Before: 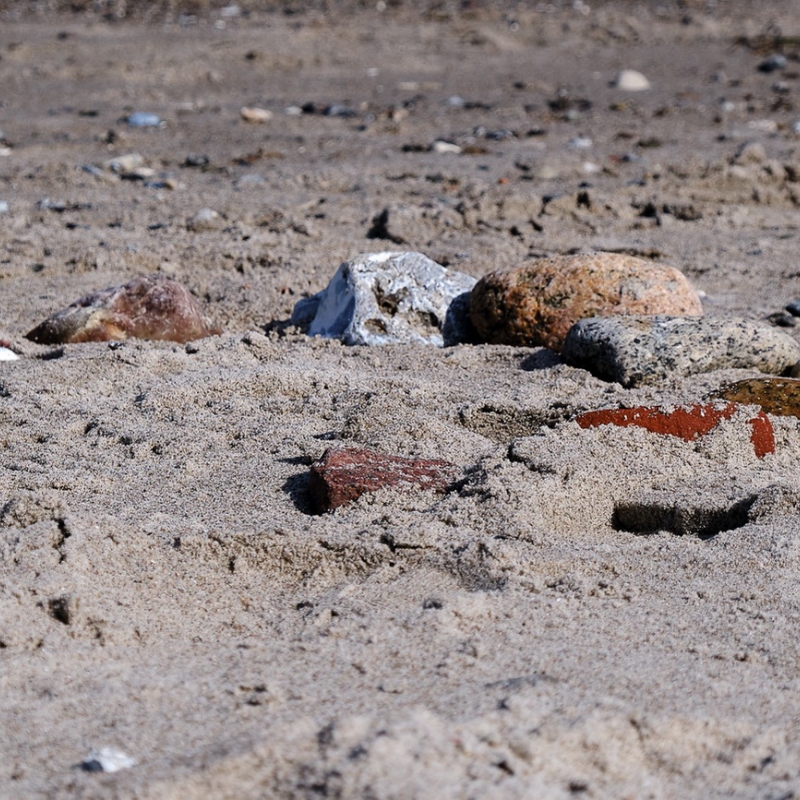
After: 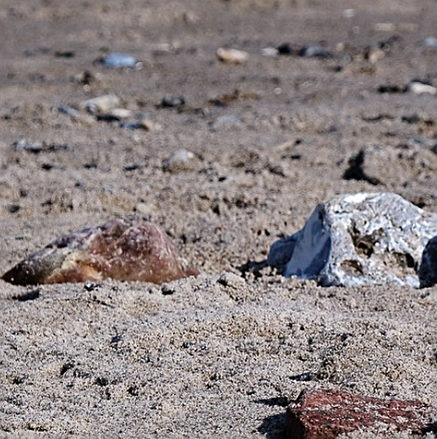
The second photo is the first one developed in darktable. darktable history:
sharpen: on, module defaults
crop and rotate: left 3.047%, top 7.509%, right 42.236%, bottom 37.598%
